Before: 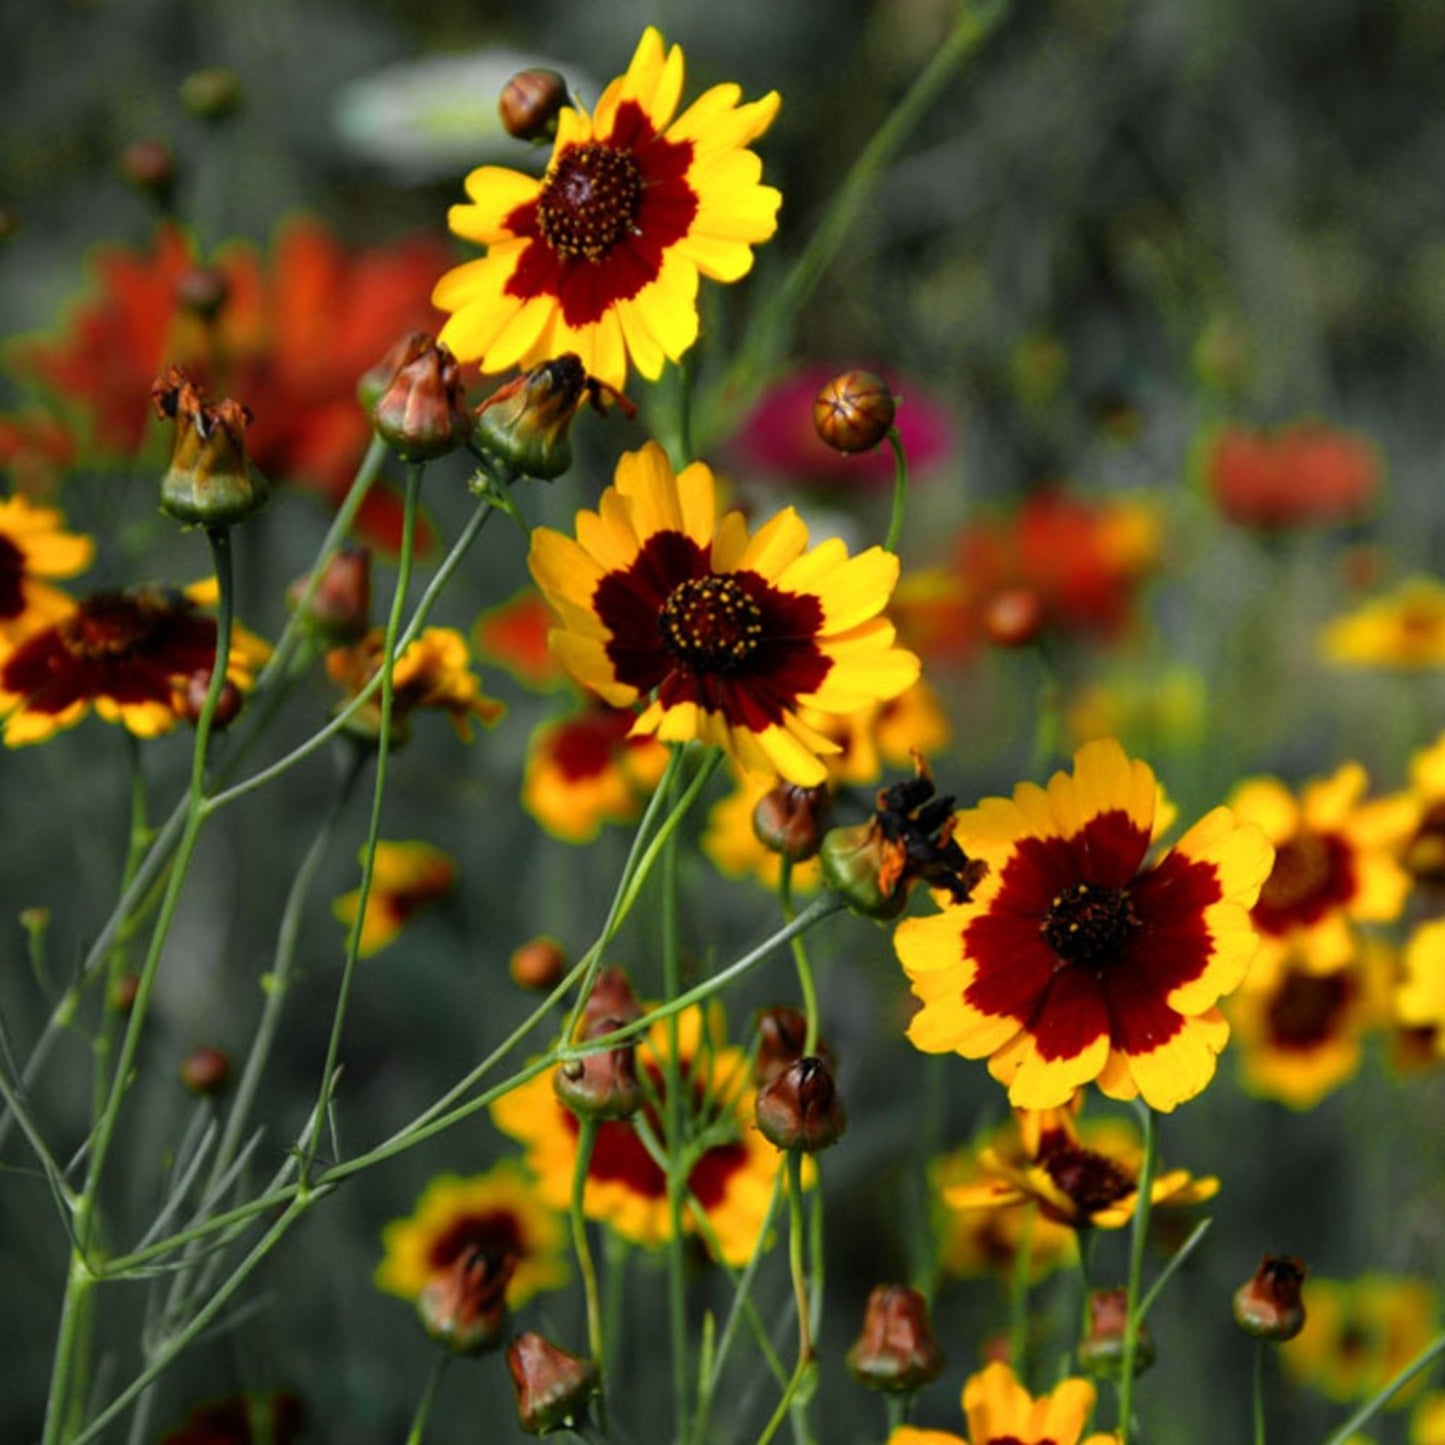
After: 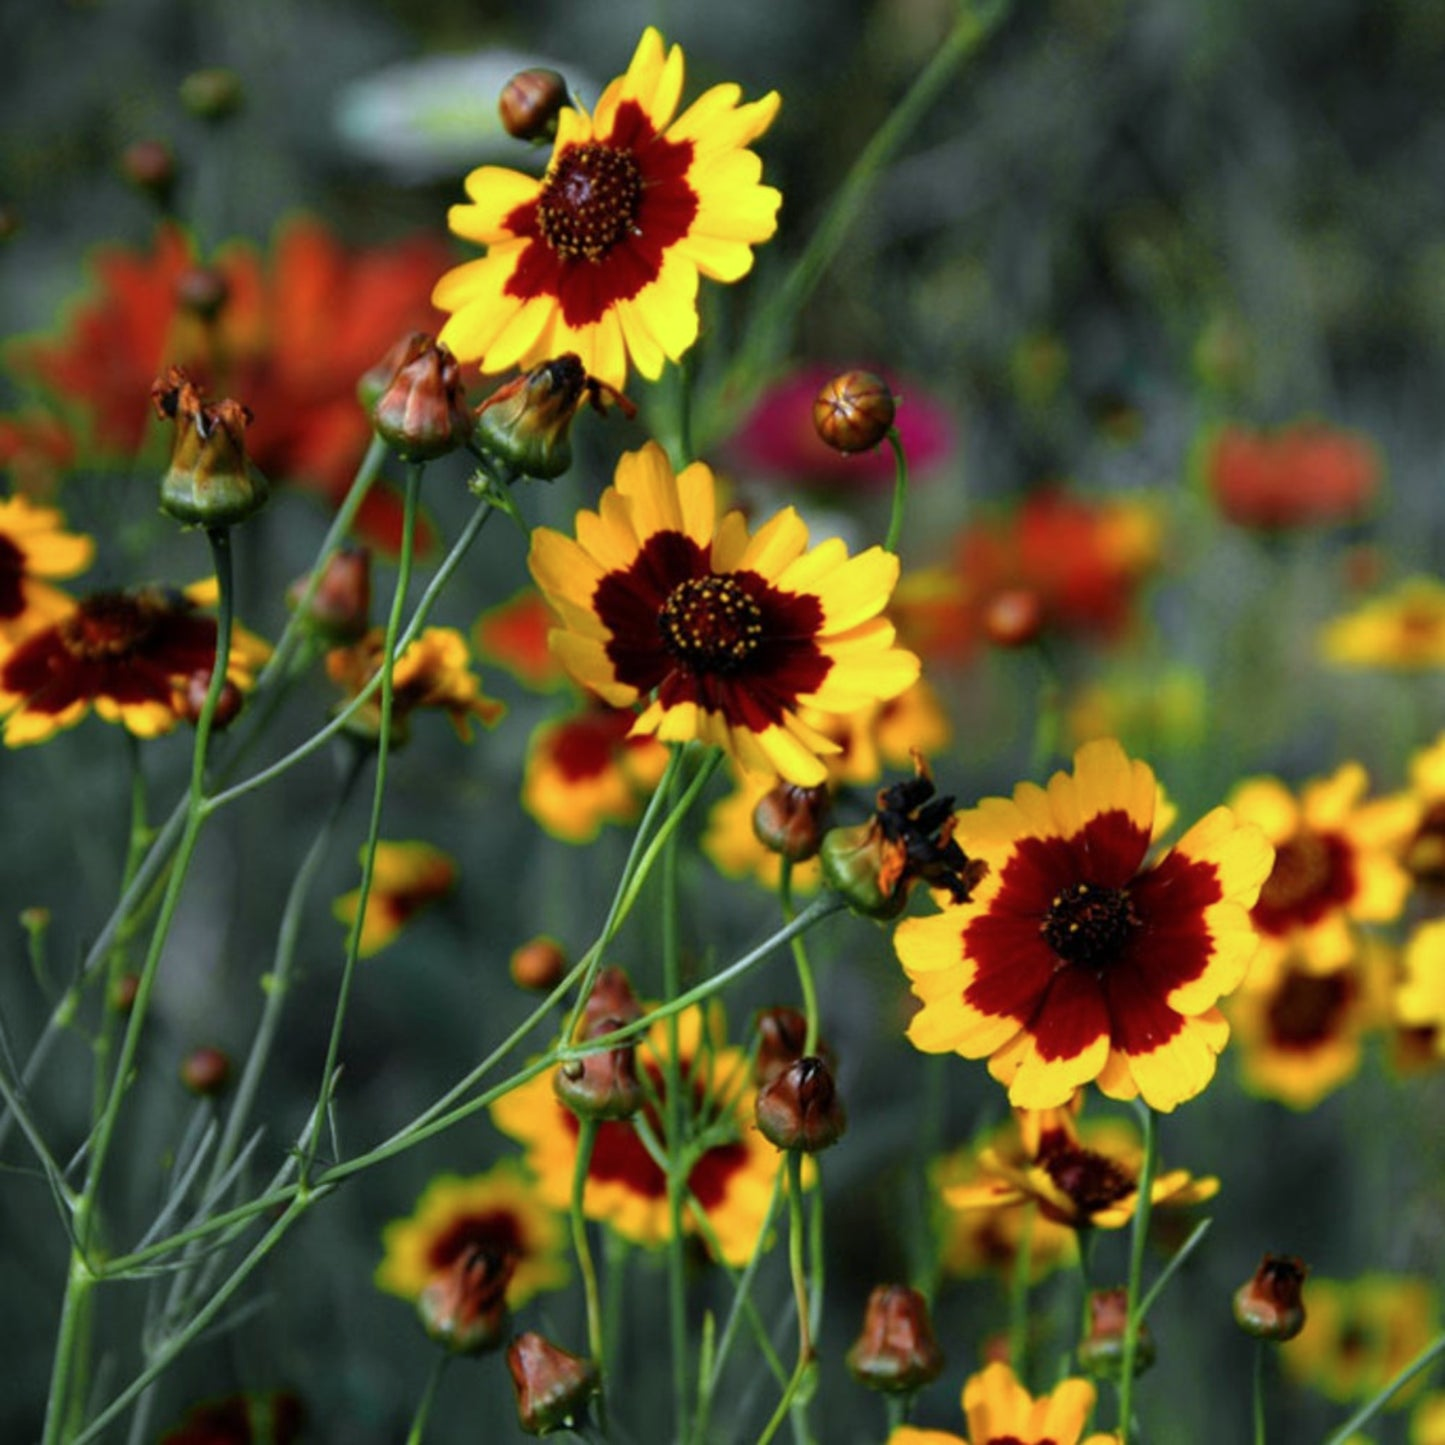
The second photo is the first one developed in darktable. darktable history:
color calibration: x 0.37, y 0.382, temperature 4320.65 K
